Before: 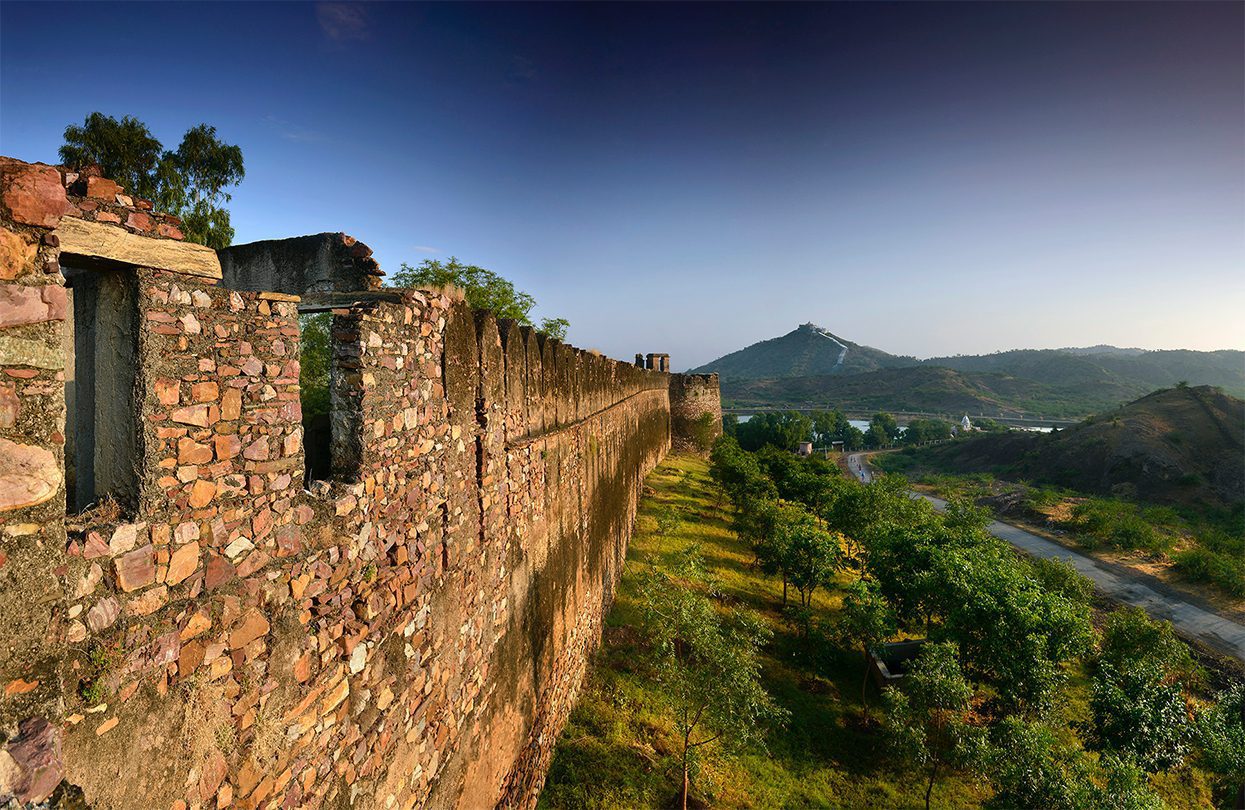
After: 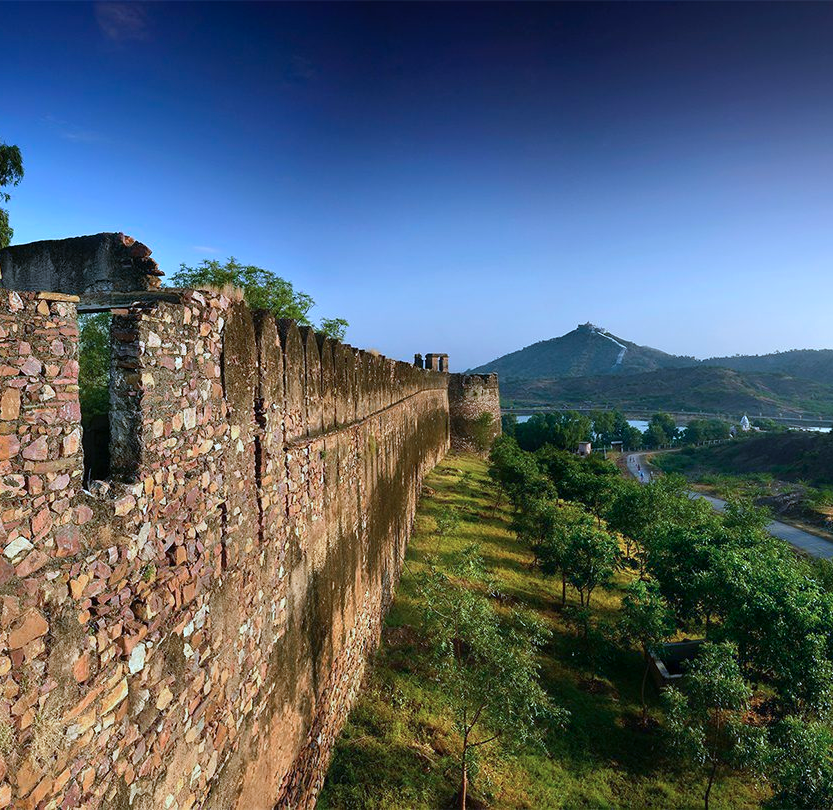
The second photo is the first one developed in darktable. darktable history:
color calibration: illuminant custom, x 0.39, y 0.387, temperature 3807.71 K
crop and rotate: left 17.771%, right 15.275%
